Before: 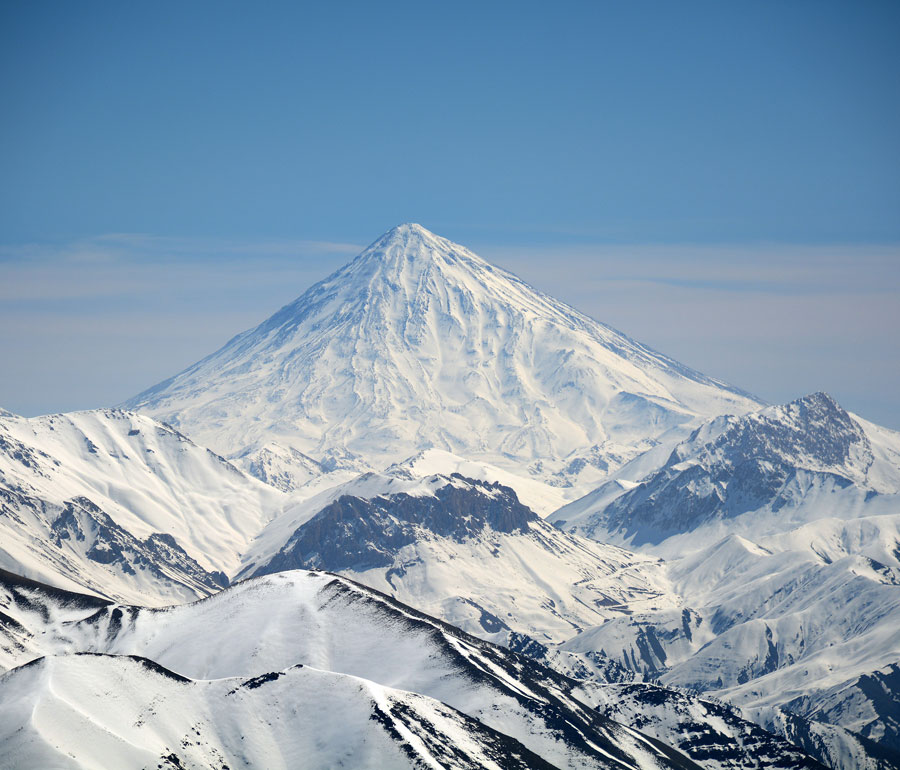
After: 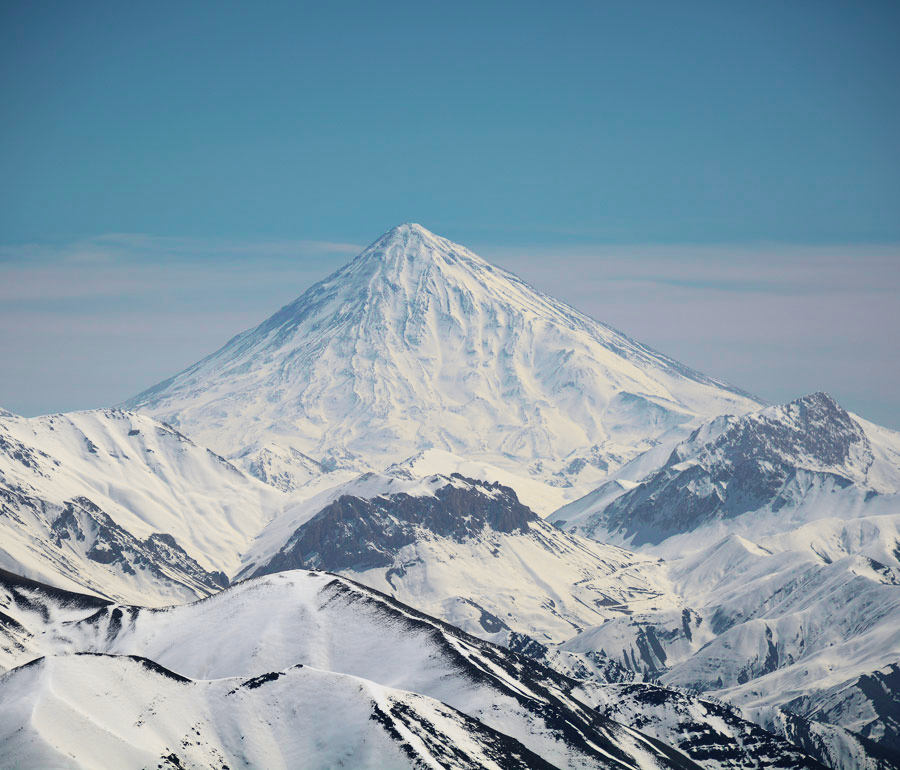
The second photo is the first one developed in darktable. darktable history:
tone curve: curves: ch0 [(0, 0.036) (0.053, 0.068) (0.211, 0.217) (0.519, 0.513) (0.847, 0.82) (0.991, 0.914)]; ch1 [(0, 0) (0.276, 0.206) (0.412, 0.353) (0.482, 0.475) (0.495, 0.5) (0.509, 0.502) (0.563, 0.57) (0.667, 0.672) (0.788, 0.809) (1, 1)]; ch2 [(0, 0) (0.438, 0.456) (0.473, 0.47) (0.503, 0.503) (0.523, 0.528) (0.562, 0.571) (0.612, 0.61) (0.679, 0.72) (1, 1)], color space Lab, independent channels, preserve colors none
